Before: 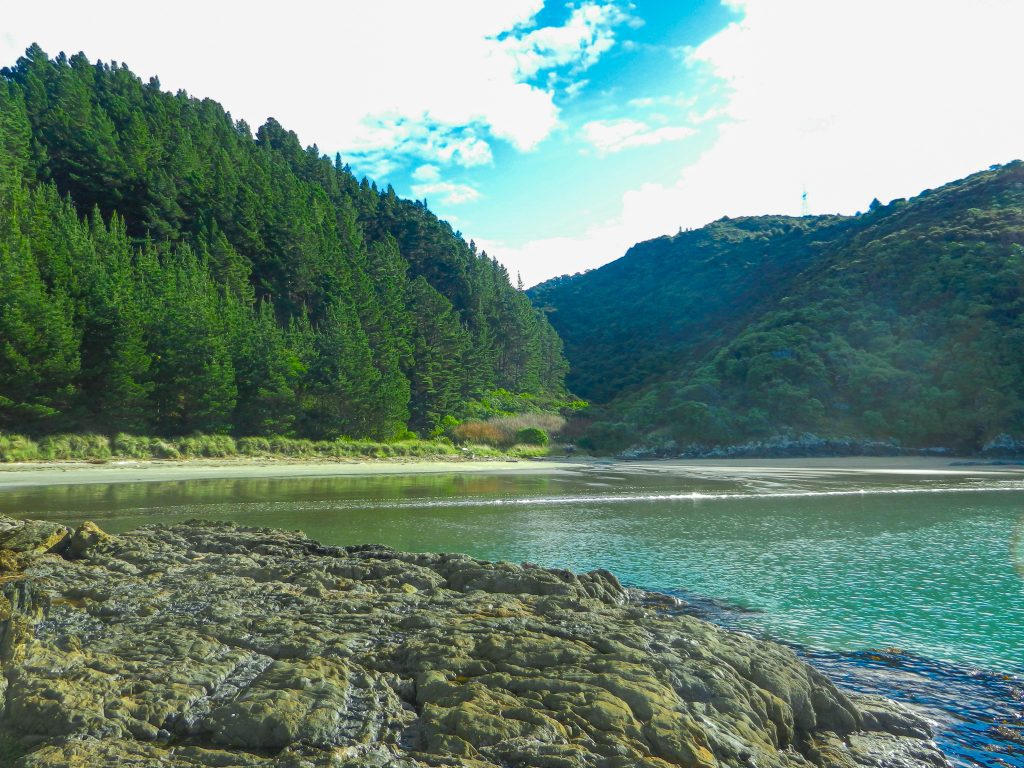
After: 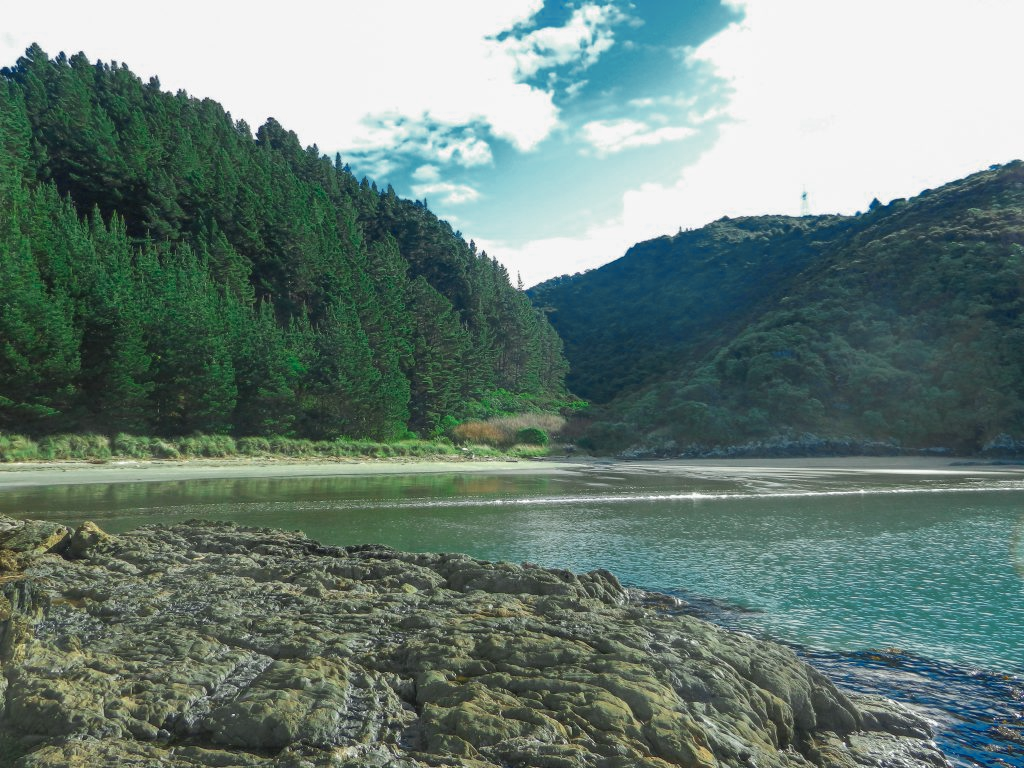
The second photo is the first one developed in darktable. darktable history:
color zones: curves: ch0 [(0, 0.5) (0.125, 0.4) (0.25, 0.5) (0.375, 0.4) (0.5, 0.4) (0.625, 0.35) (0.75, 0.35) (0.875, 0.5)]; ch1 [(0, 0.35) (0.125, 0.45) (0.25, 0.35) (0.375, 0.35) (0.5, 0.35) (0.625, 0.35) (0.75, 0.45) (0.875, 0.35)]; ch2 [(0, 0.6) (0.125, 0.5) (0.25, 0.5) (0.375, 0.6) (0.5, 0.6) (0.625, 0.5) (0.75, 0.5) (0.875, 0.5)]
tone equalizer: -7 EV 0.13 EV, smoothing diameter 25%, edges refinement/feathering 10, preserve details guided filter
